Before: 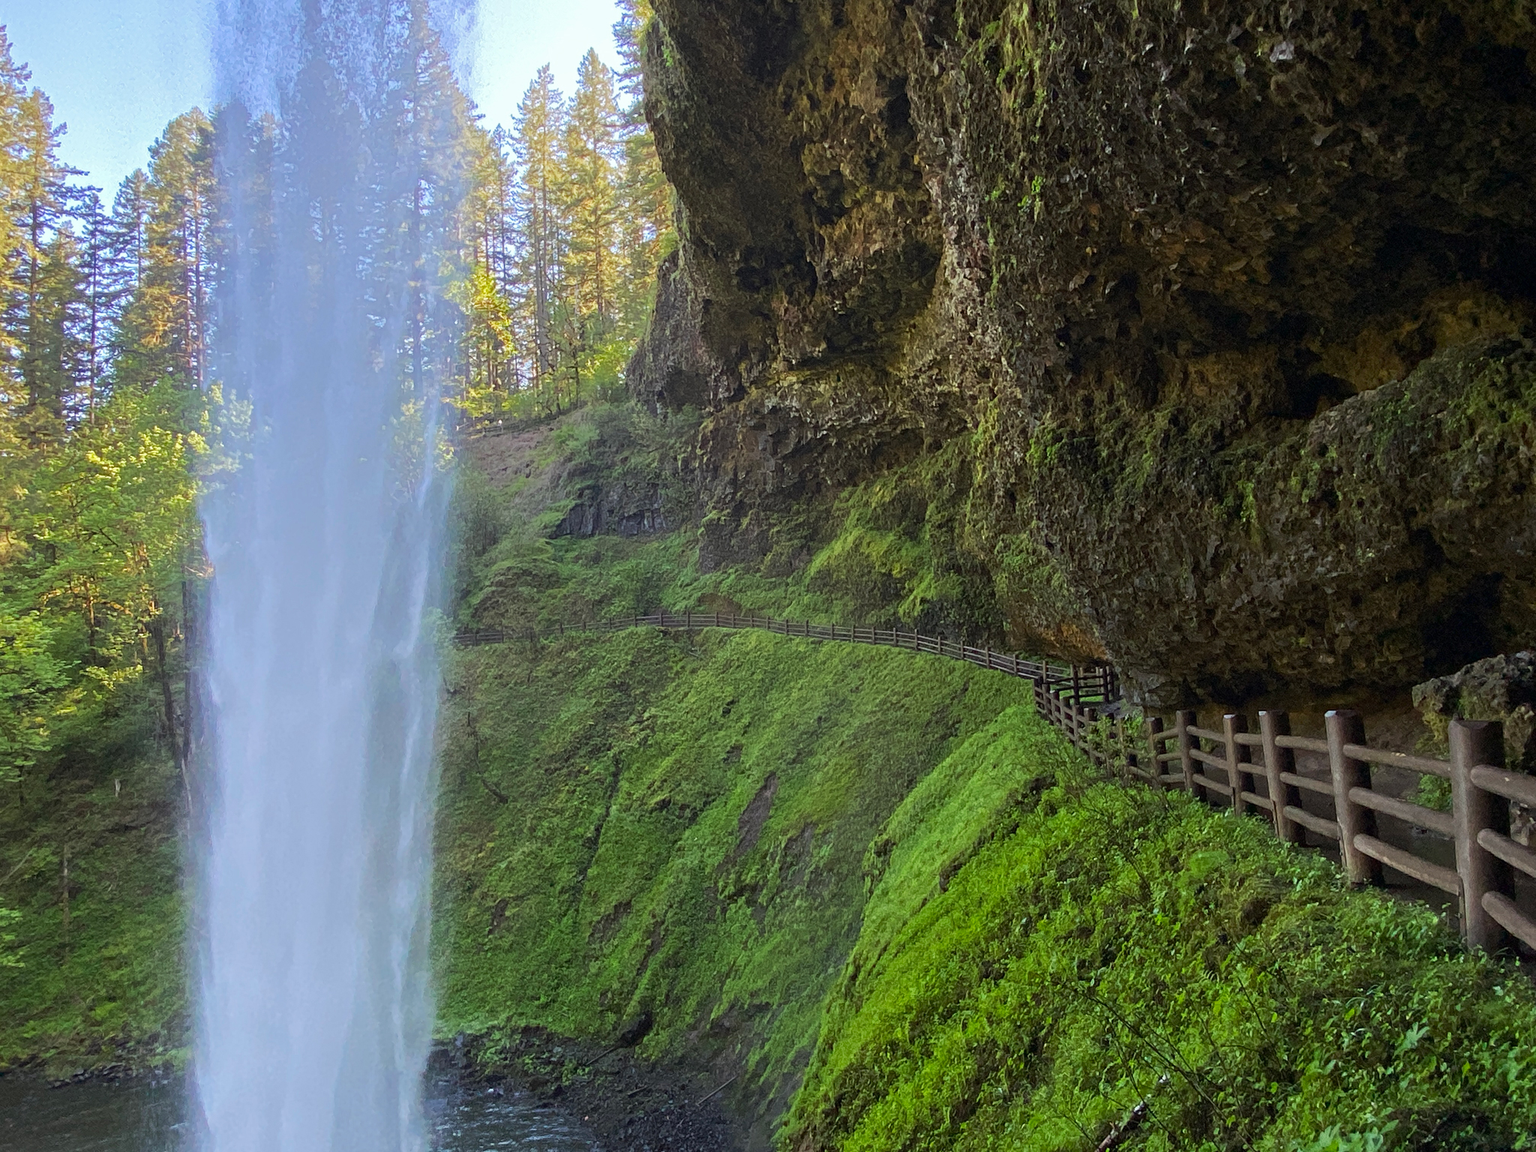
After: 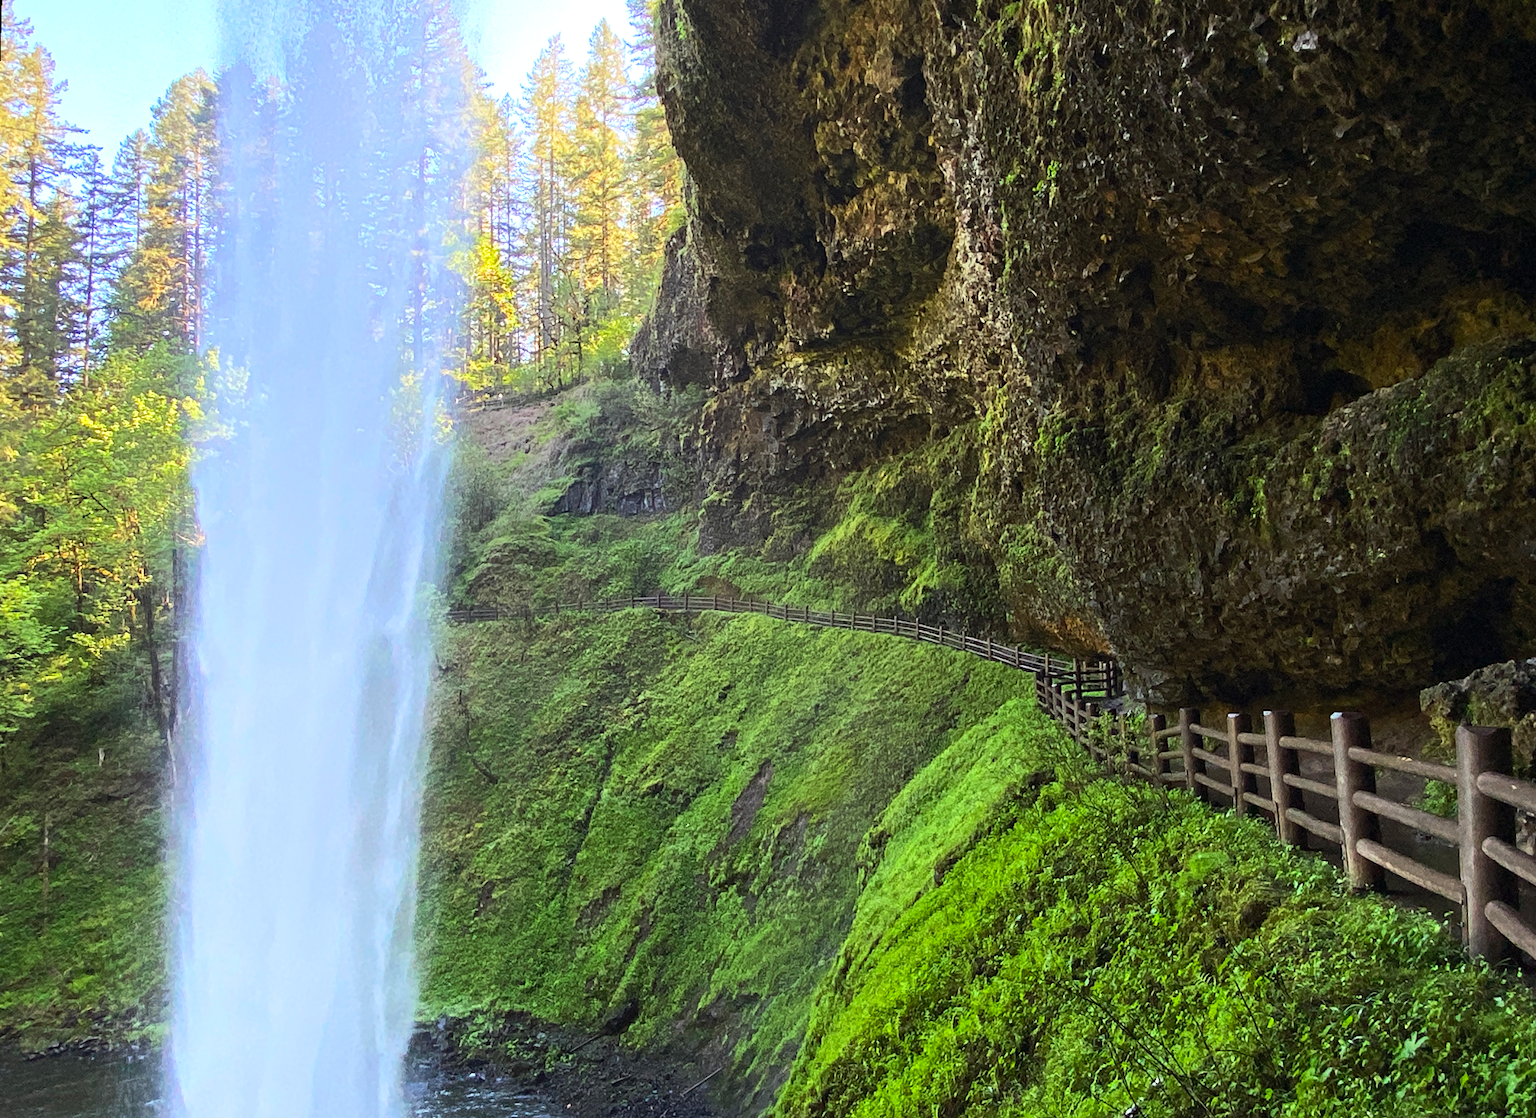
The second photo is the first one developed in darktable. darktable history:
contrast brightness saturation: contrast 0.2, brightness 0.16, saturation 0.22
rotate and perspective: rotation 1.57°, crop left 0.018, crop right 0.982, crop top 0.039, crop bottom 0.961
tone equalizer: -8 EV -0.417 EV, -7 EV -0.389 EV, -6 EV -0.333 EV, -5 EV -0.222 EV, -3 EV 0.222 EV, -2 EV 0.333 EV, -1 EV 0.389 EV, +0 EV 0.417 EV, edges refinement/feathering 500, mask exposure compensation -1.57 EV, preserve details no
